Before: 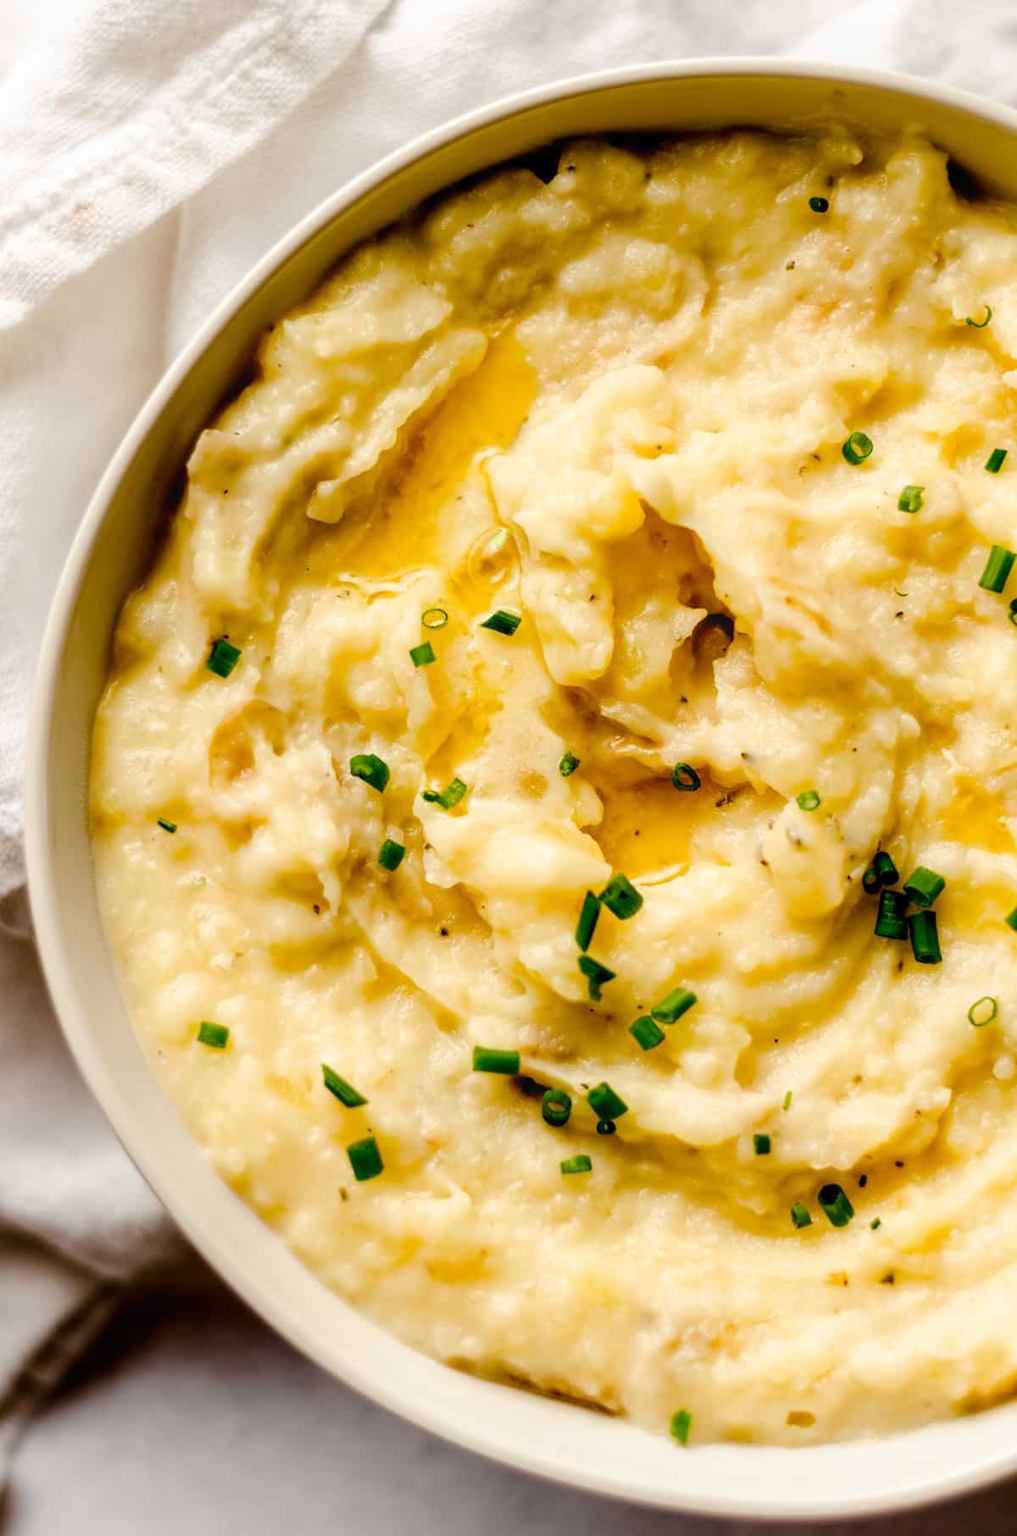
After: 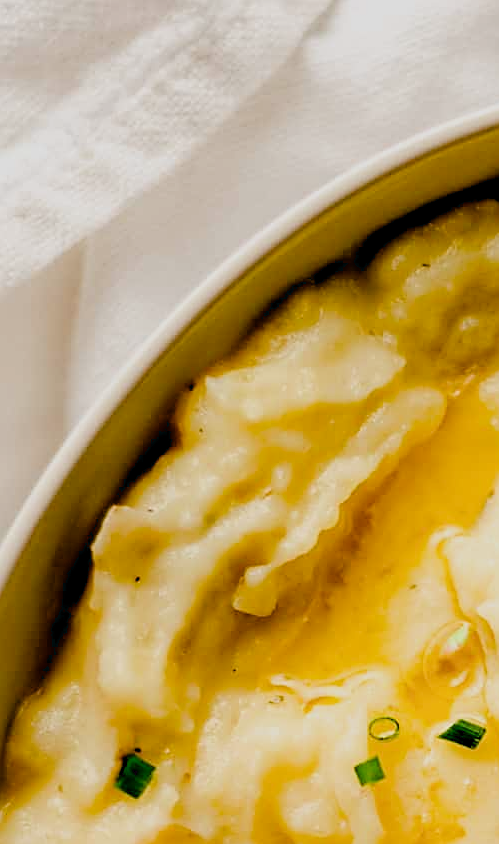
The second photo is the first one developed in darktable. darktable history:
filmic rgb: black relative exposure -8.01 EV, white relative exposure 4.04 EV, hardness 4.11
exposure: black level correction 0.008, exposure 0.095 EV, compensate exposure bias true, compensate highlight preservation false
crop and rotate: left 10.811%, top 0.098%, right 47.603%, bottom 53.27%
sharpen: on, module defaults
